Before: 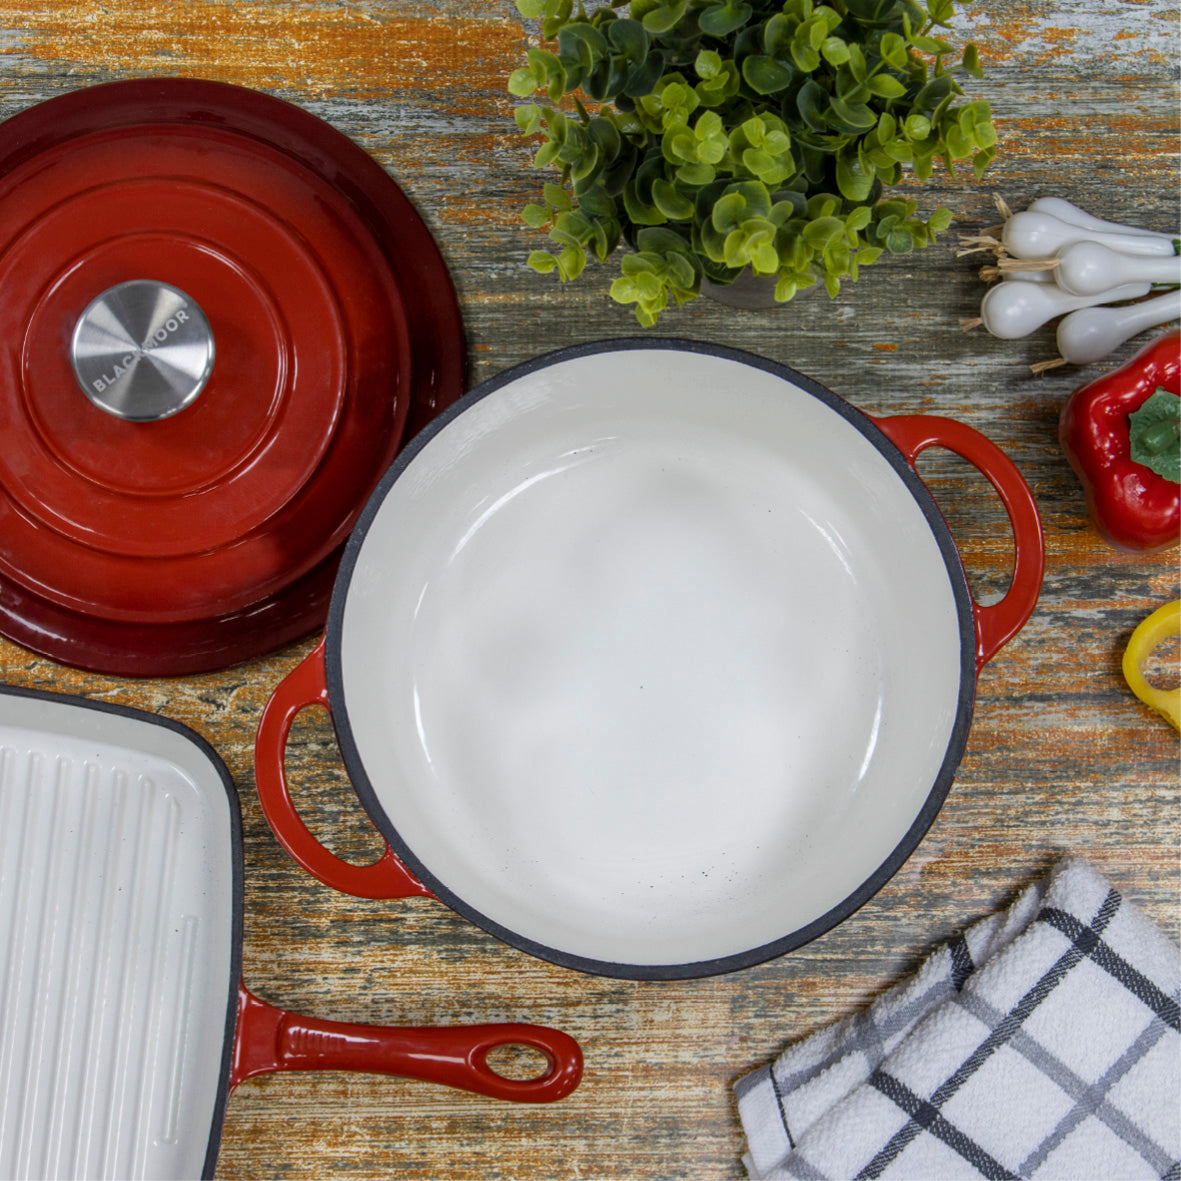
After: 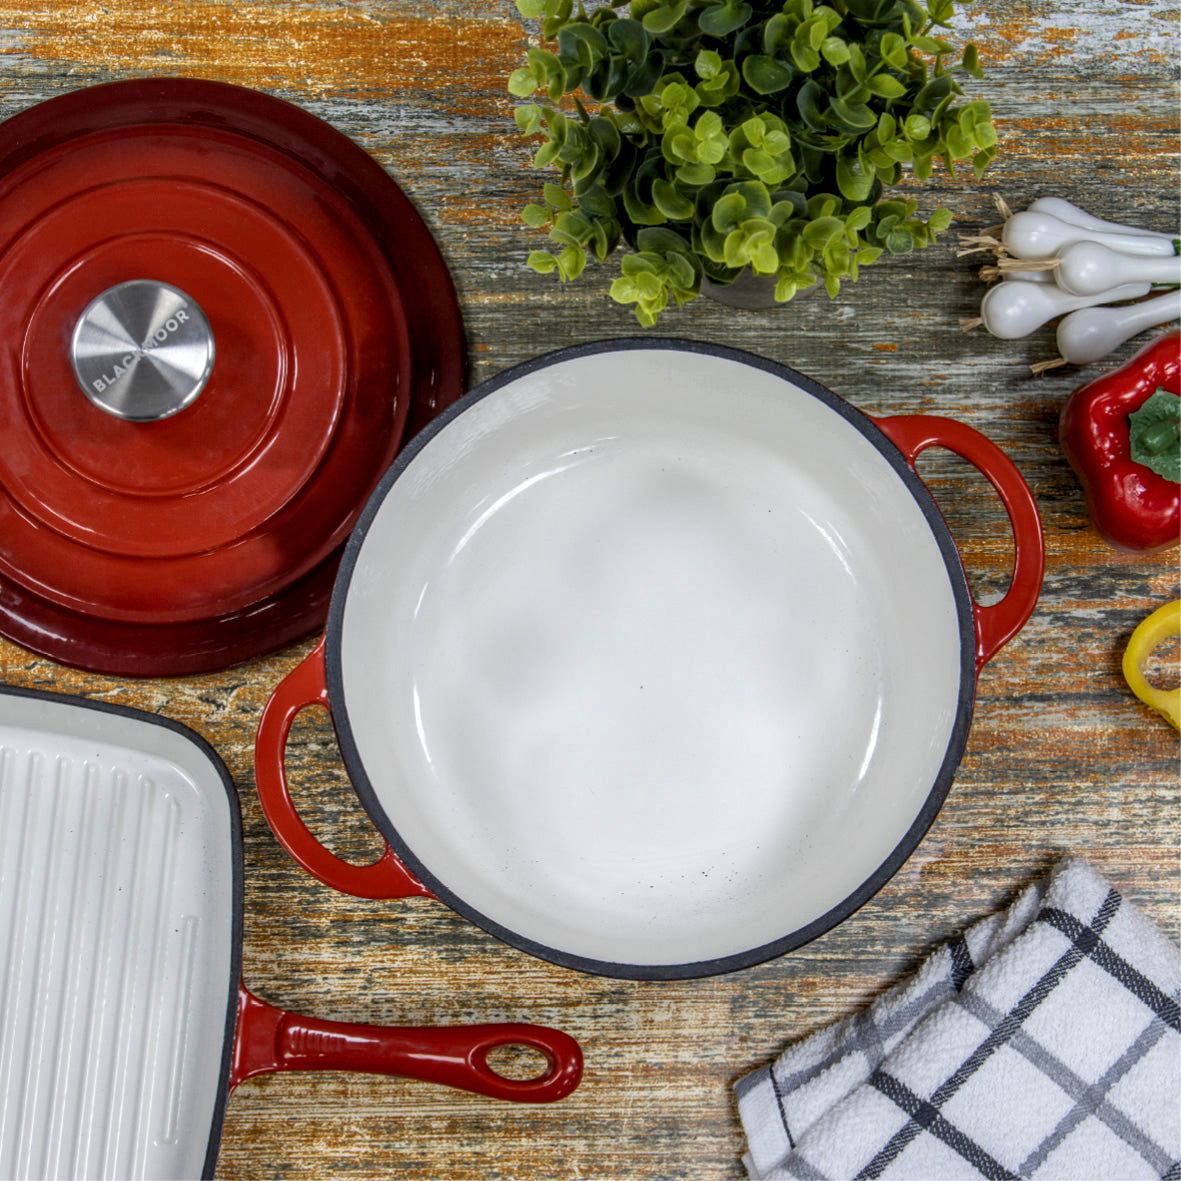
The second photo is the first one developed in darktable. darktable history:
exposure: exposure 0.078 EV, compensate highlight preservation false
rgb curve: mode RGB, independent channels
local contrast: detail 130%
